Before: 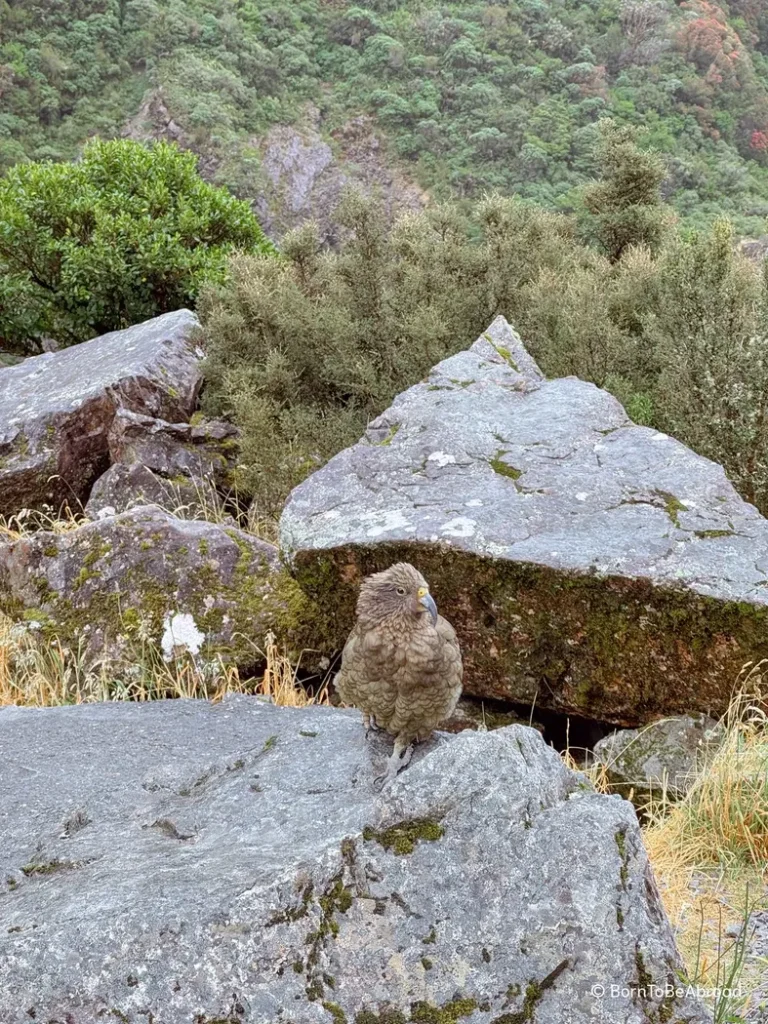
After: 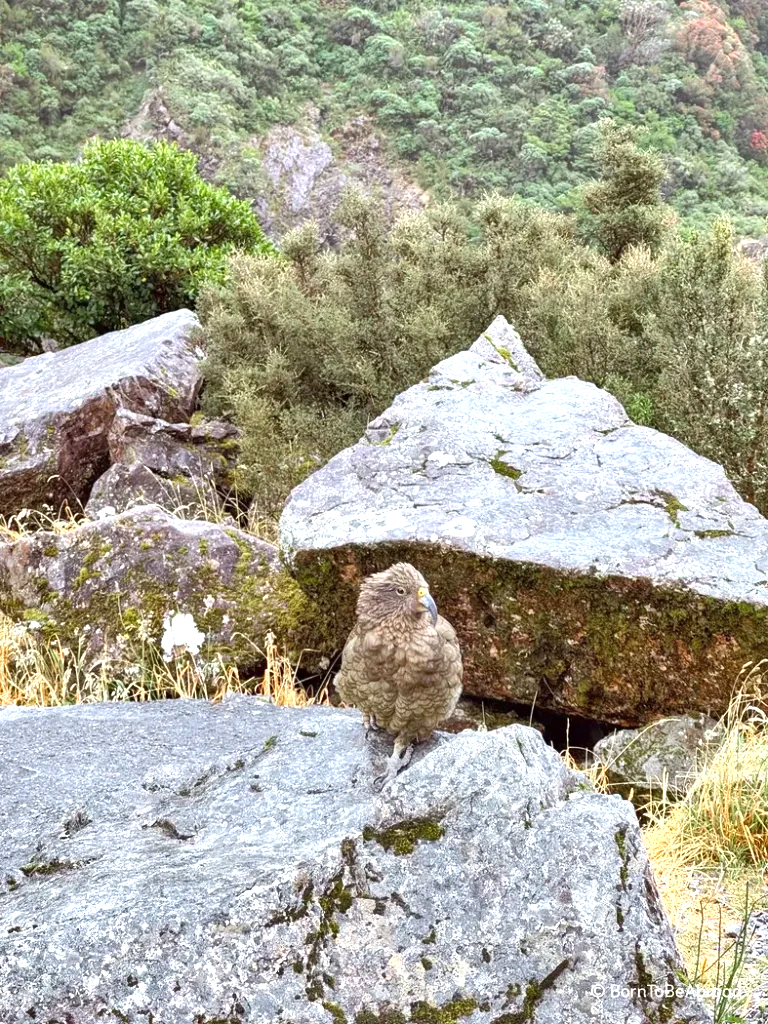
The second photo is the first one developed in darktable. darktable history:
shadows and highlights: low approximation 0.01, soften with gaussian
exposure: exposure 0.776 EV, compensate exposure bias true, compensate highlight preservation false
